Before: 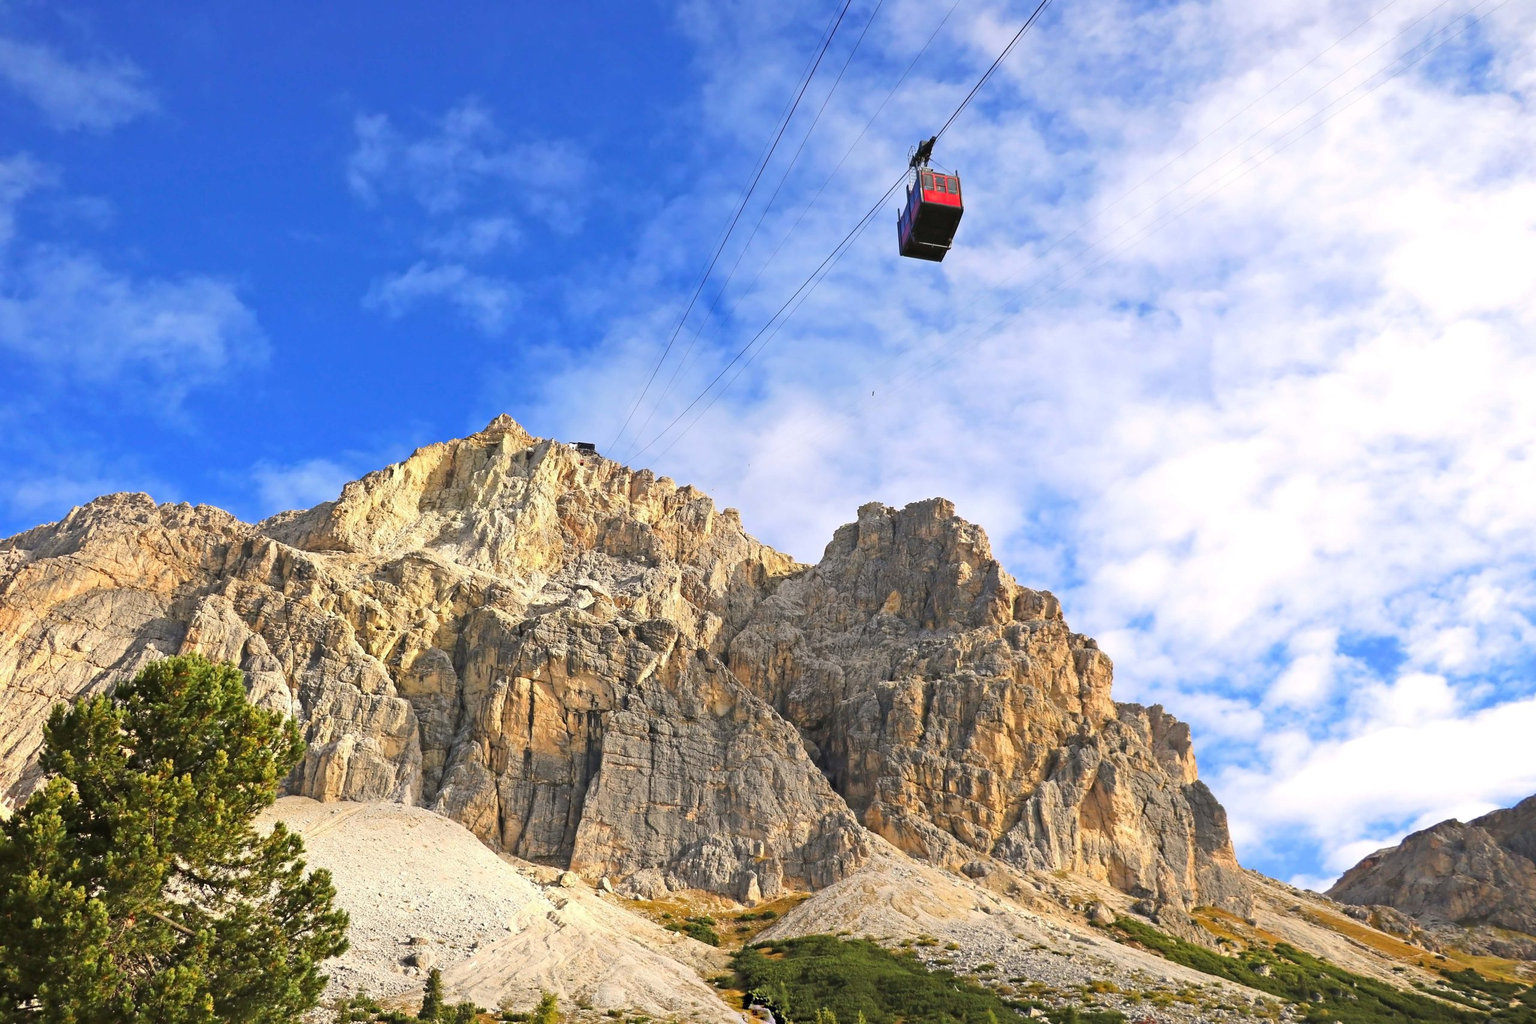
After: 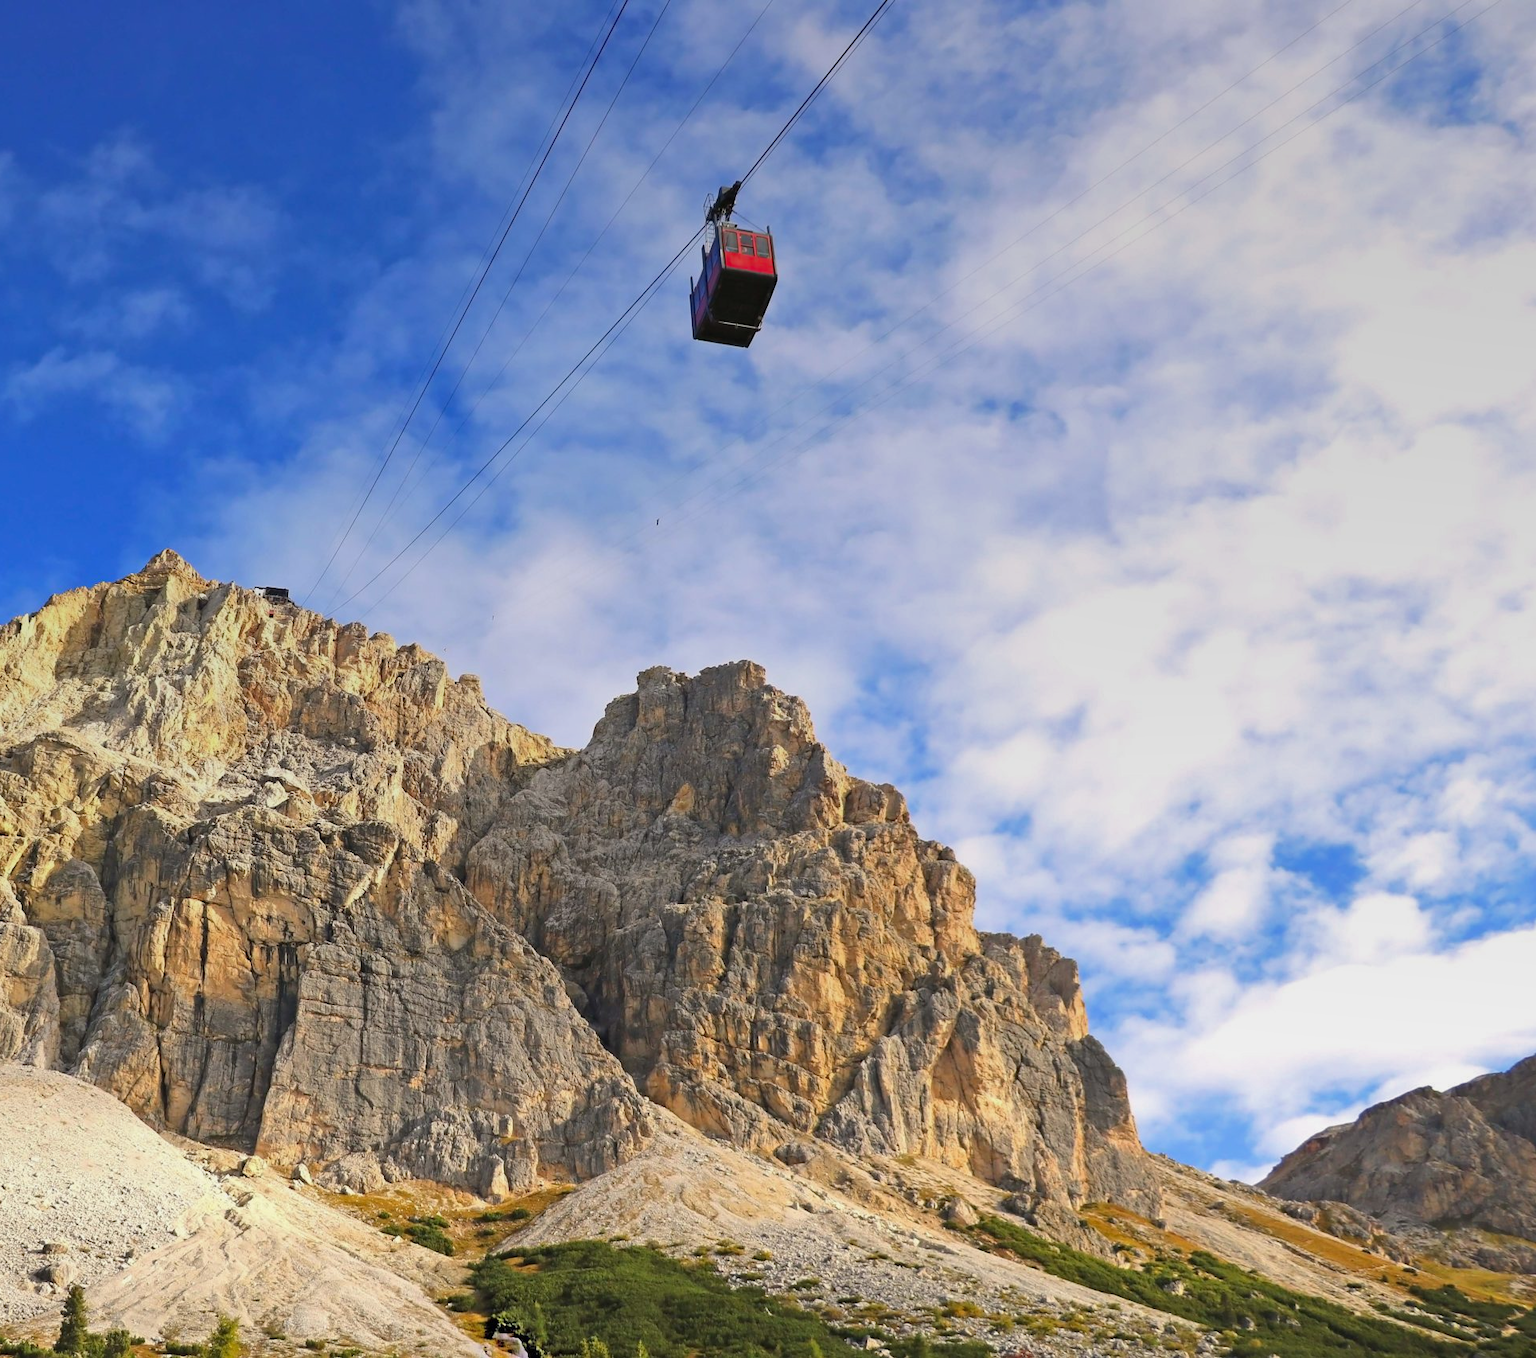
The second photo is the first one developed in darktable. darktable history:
crop and rotate: left 24.6%
graduated density: on, module defaults
shadows and highlights: shadows 25, white point adjustment -3, highlights -30
